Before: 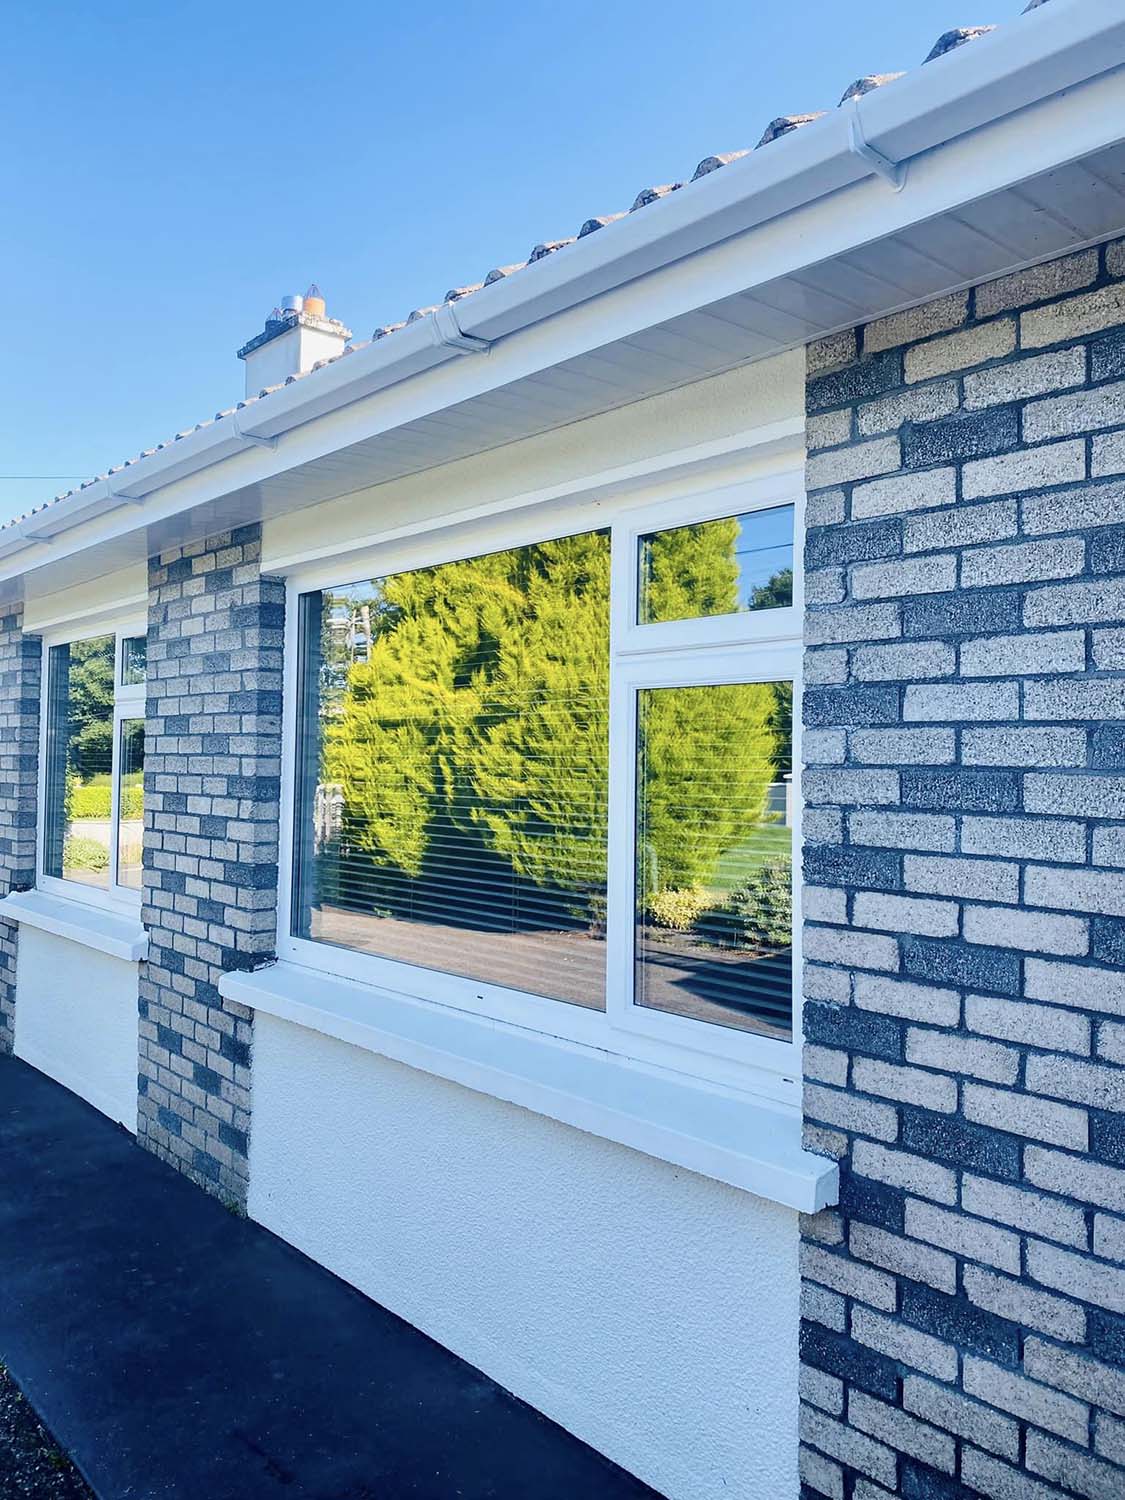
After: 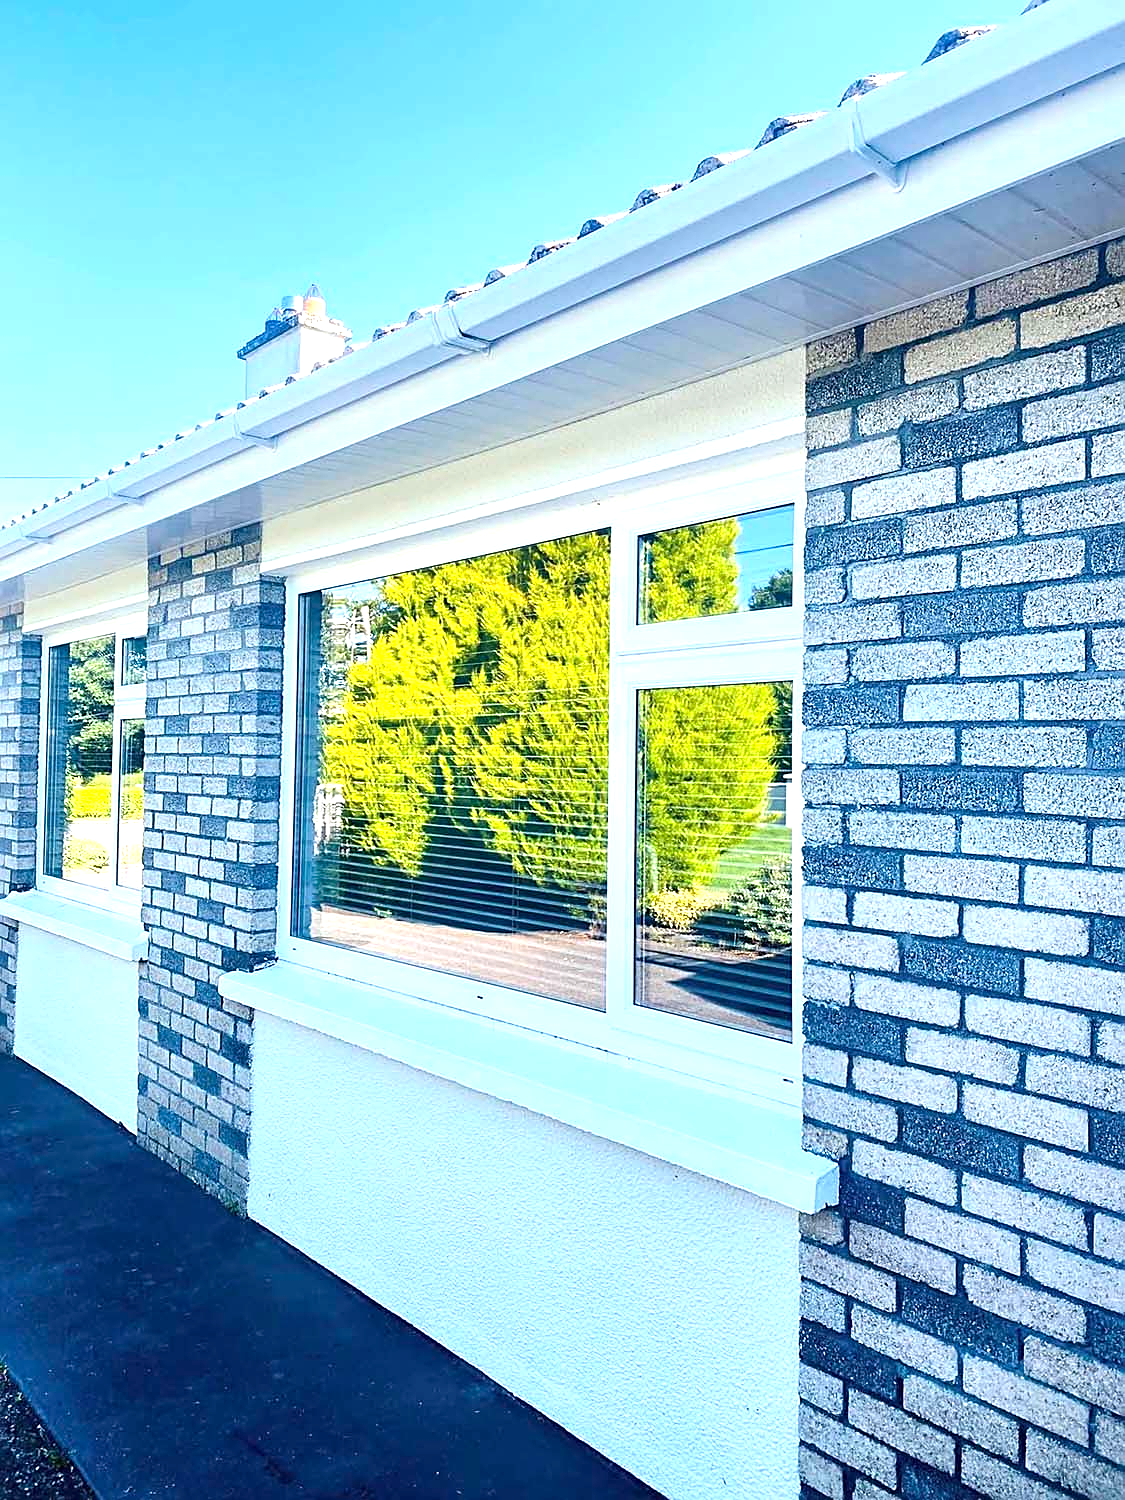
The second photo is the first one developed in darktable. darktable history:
sharpen: on, module defaults
exposure: black level correction 0, exposure 0.893 EV, compensate highlight preservation false
